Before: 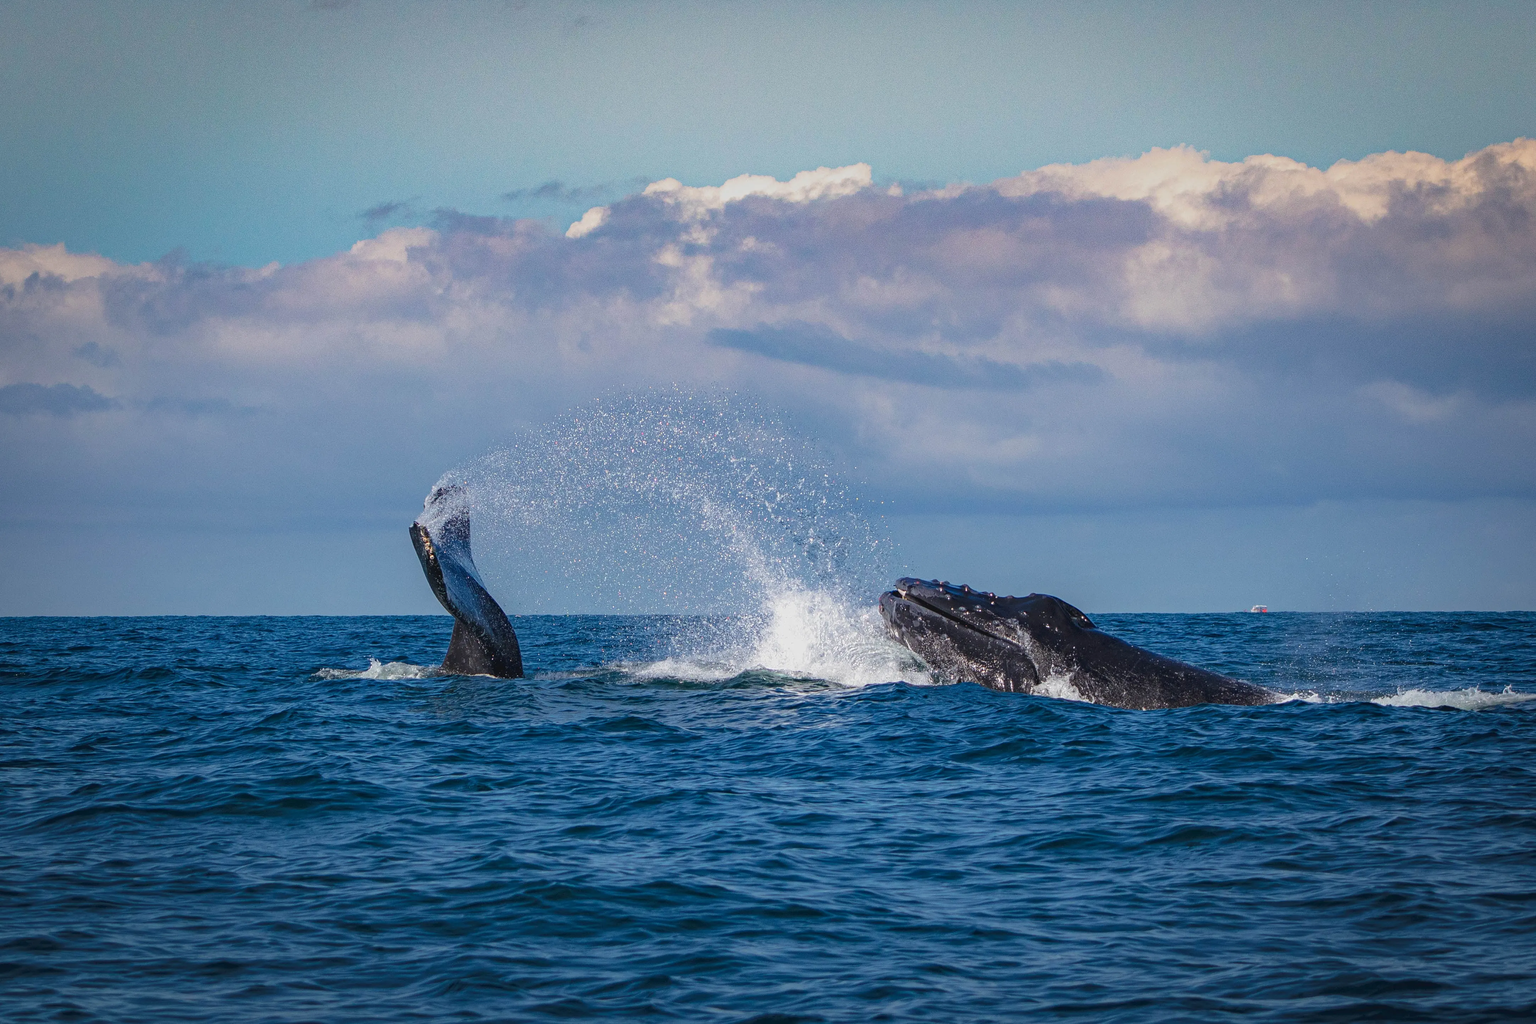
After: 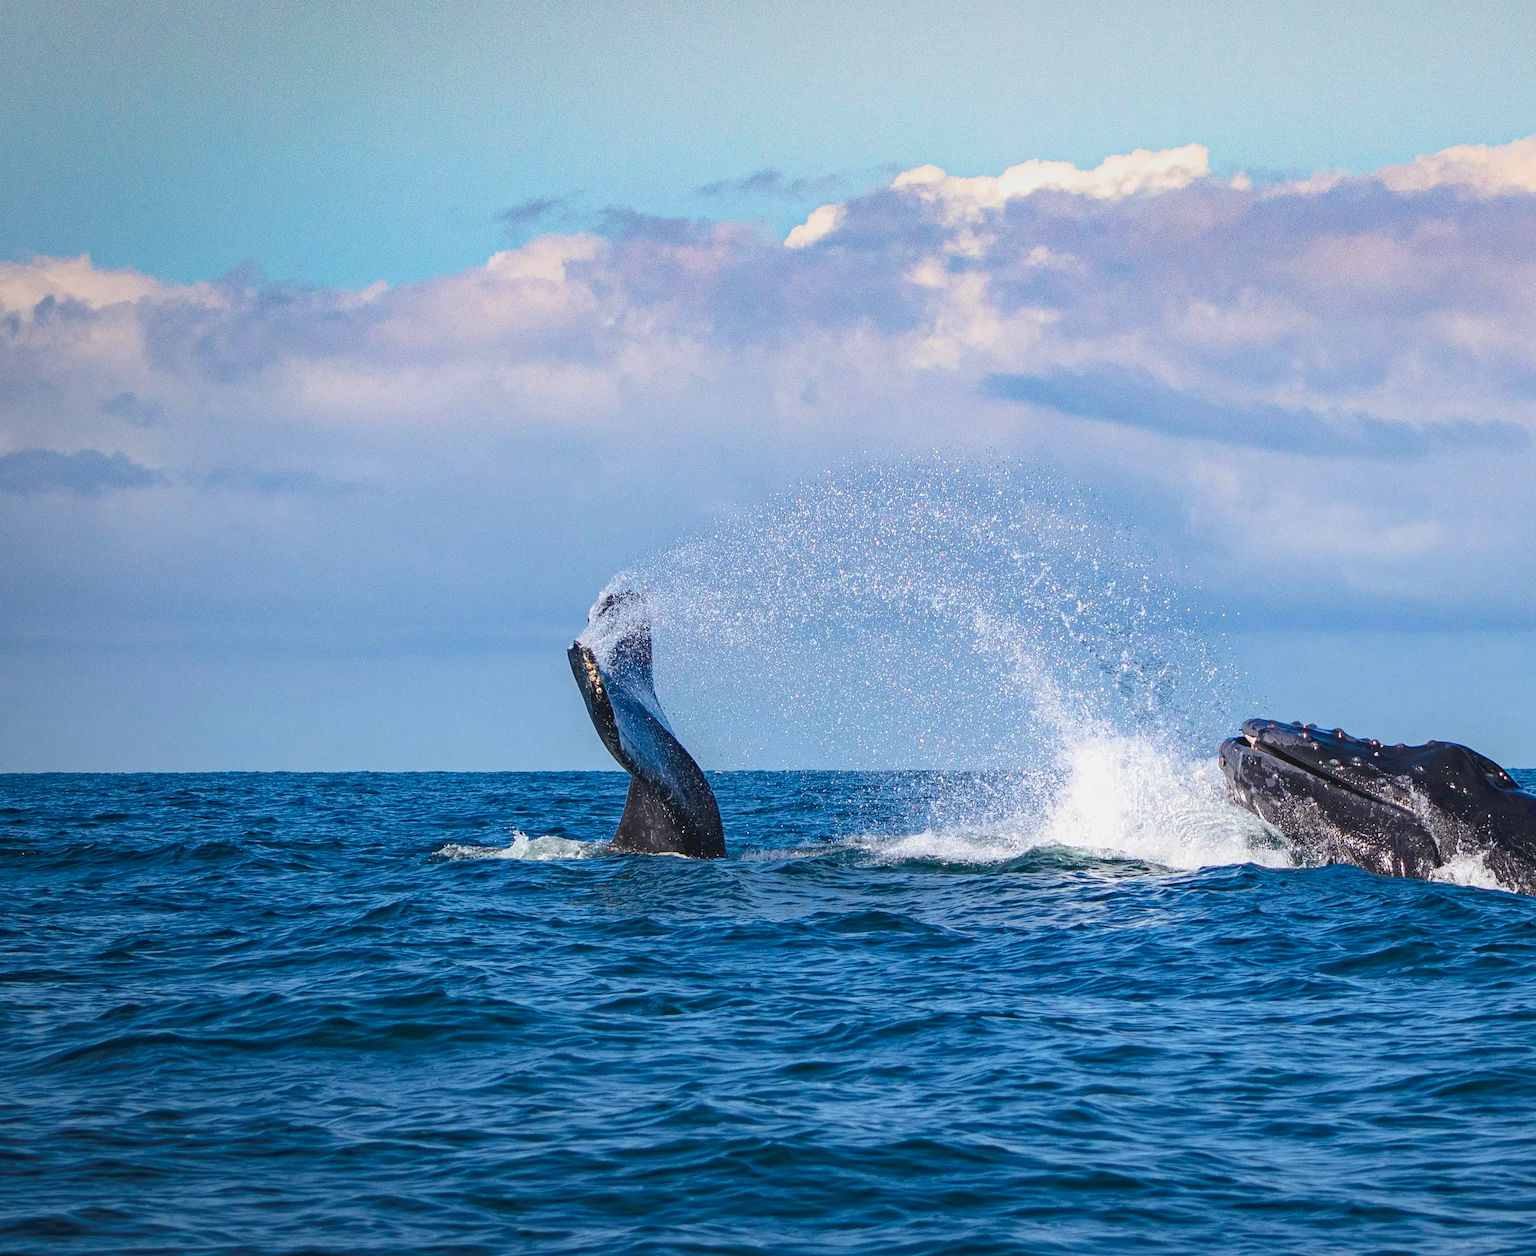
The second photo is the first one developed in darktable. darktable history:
crop: top 5.8%, right 27.851%, bottom 5.682%
contrast brightness saturation: contrast 0.198, brightness 0.16, saturation 0.216
